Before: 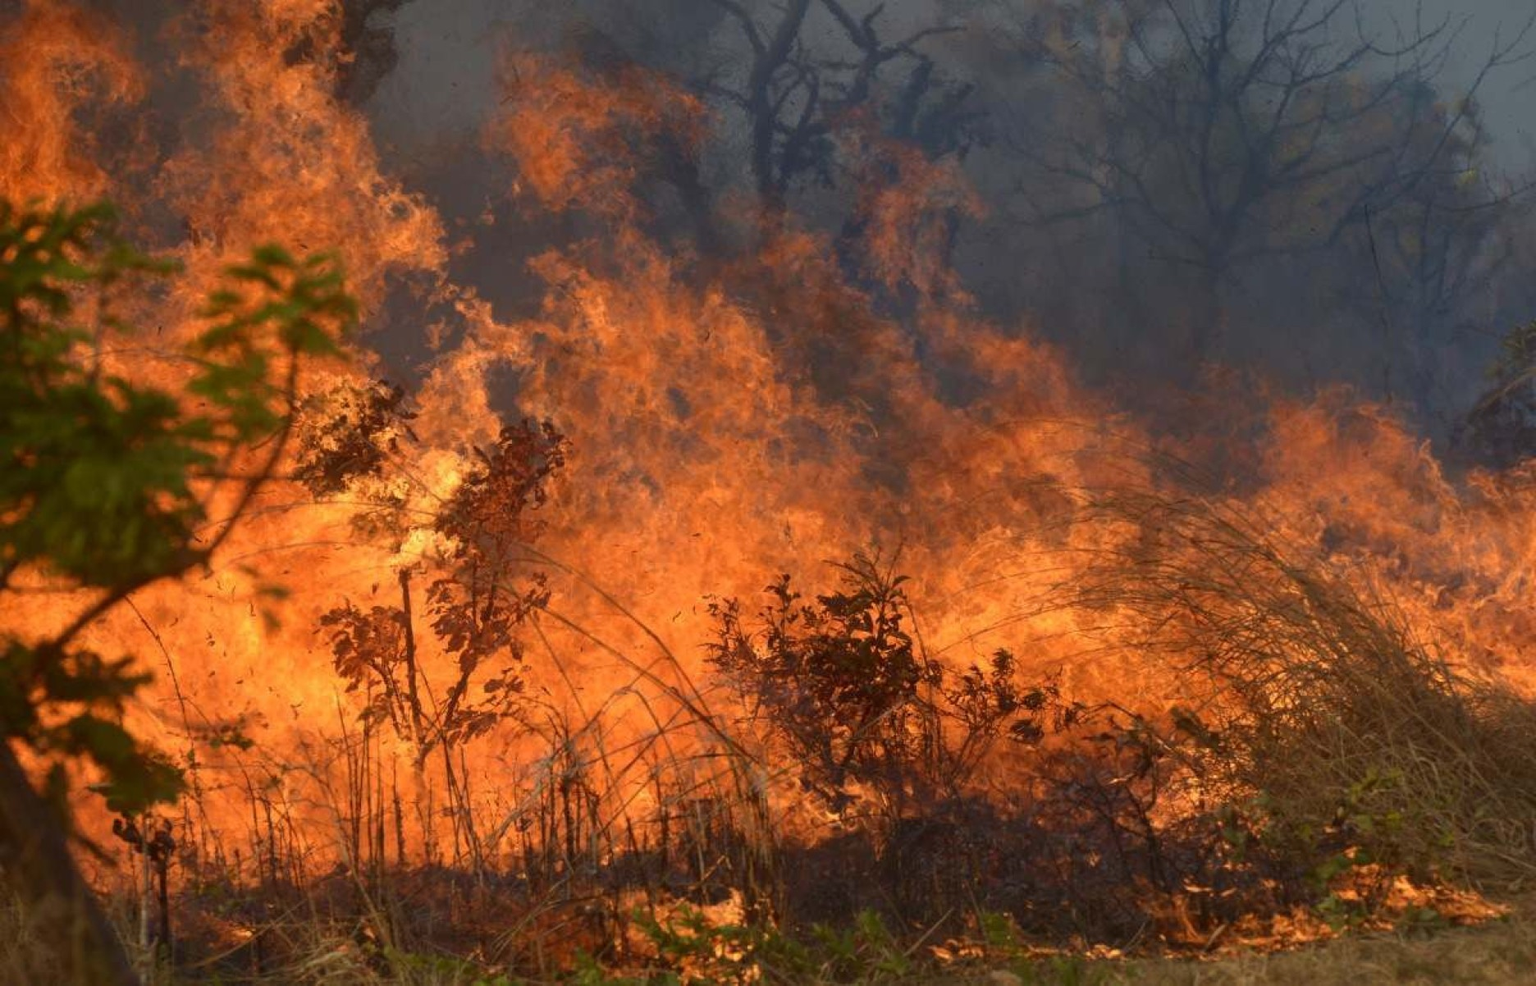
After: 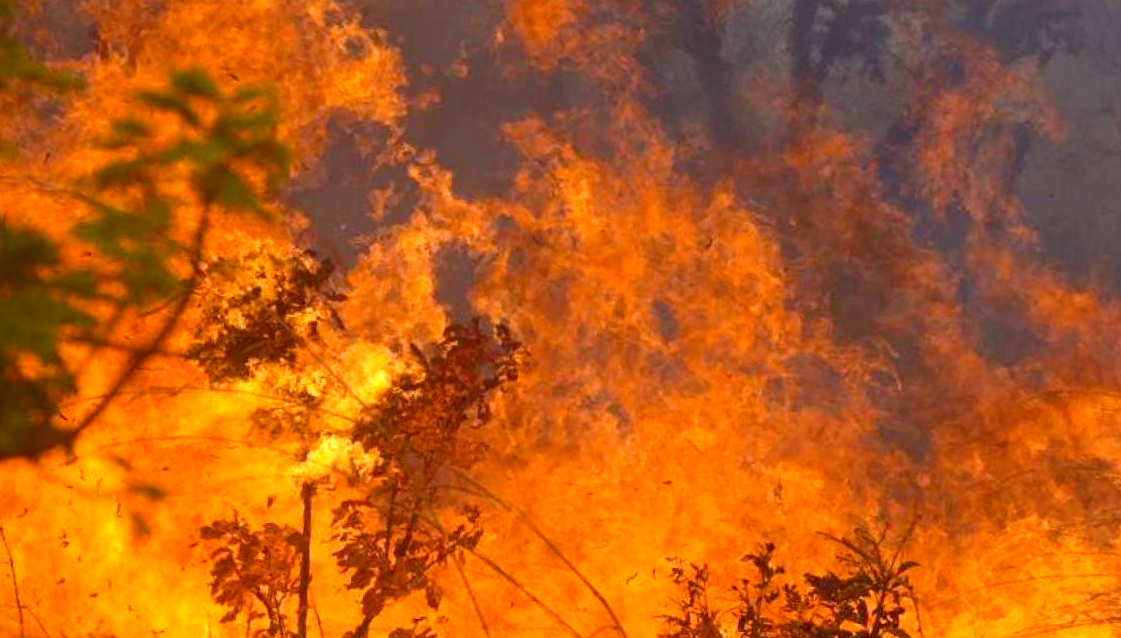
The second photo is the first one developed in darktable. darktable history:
crop and rotate: angle -6.76°, left 2.258%, top 6.803%, right 27.288%, bottom 30.711%
color balance rgb: power › chroma 1.578%, power › hue 27.03°, perceptual saturation grading › global saturation 17.614%
exposure: black level correction -0.002, exposure 0.539 EV, compensate highlight preservation false
